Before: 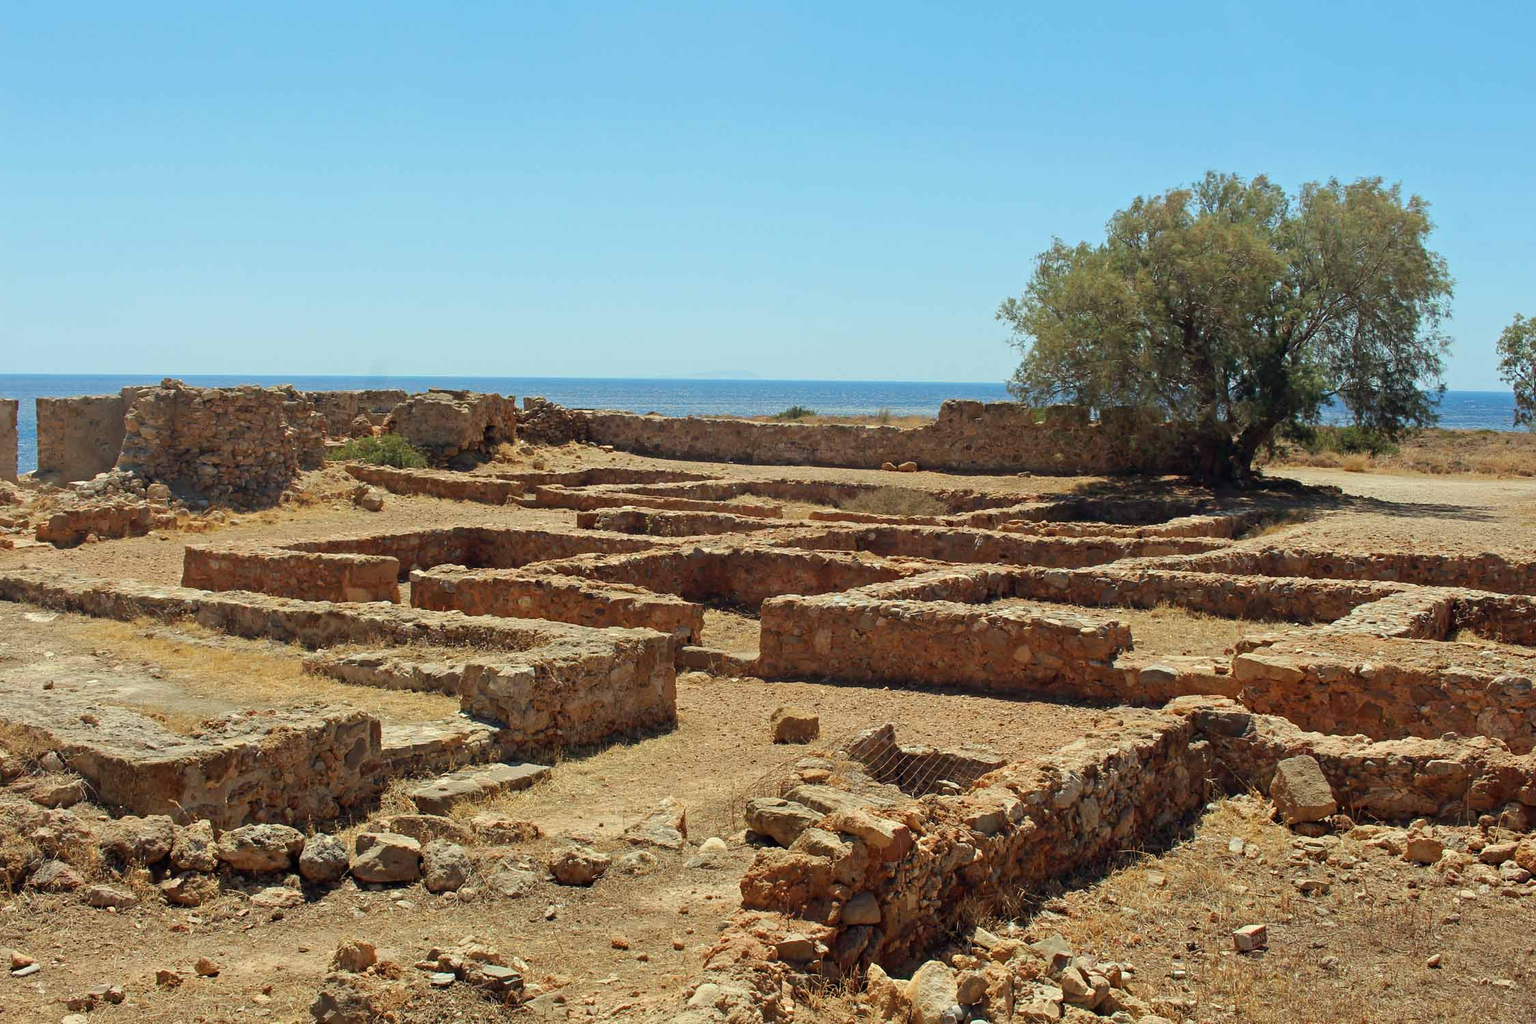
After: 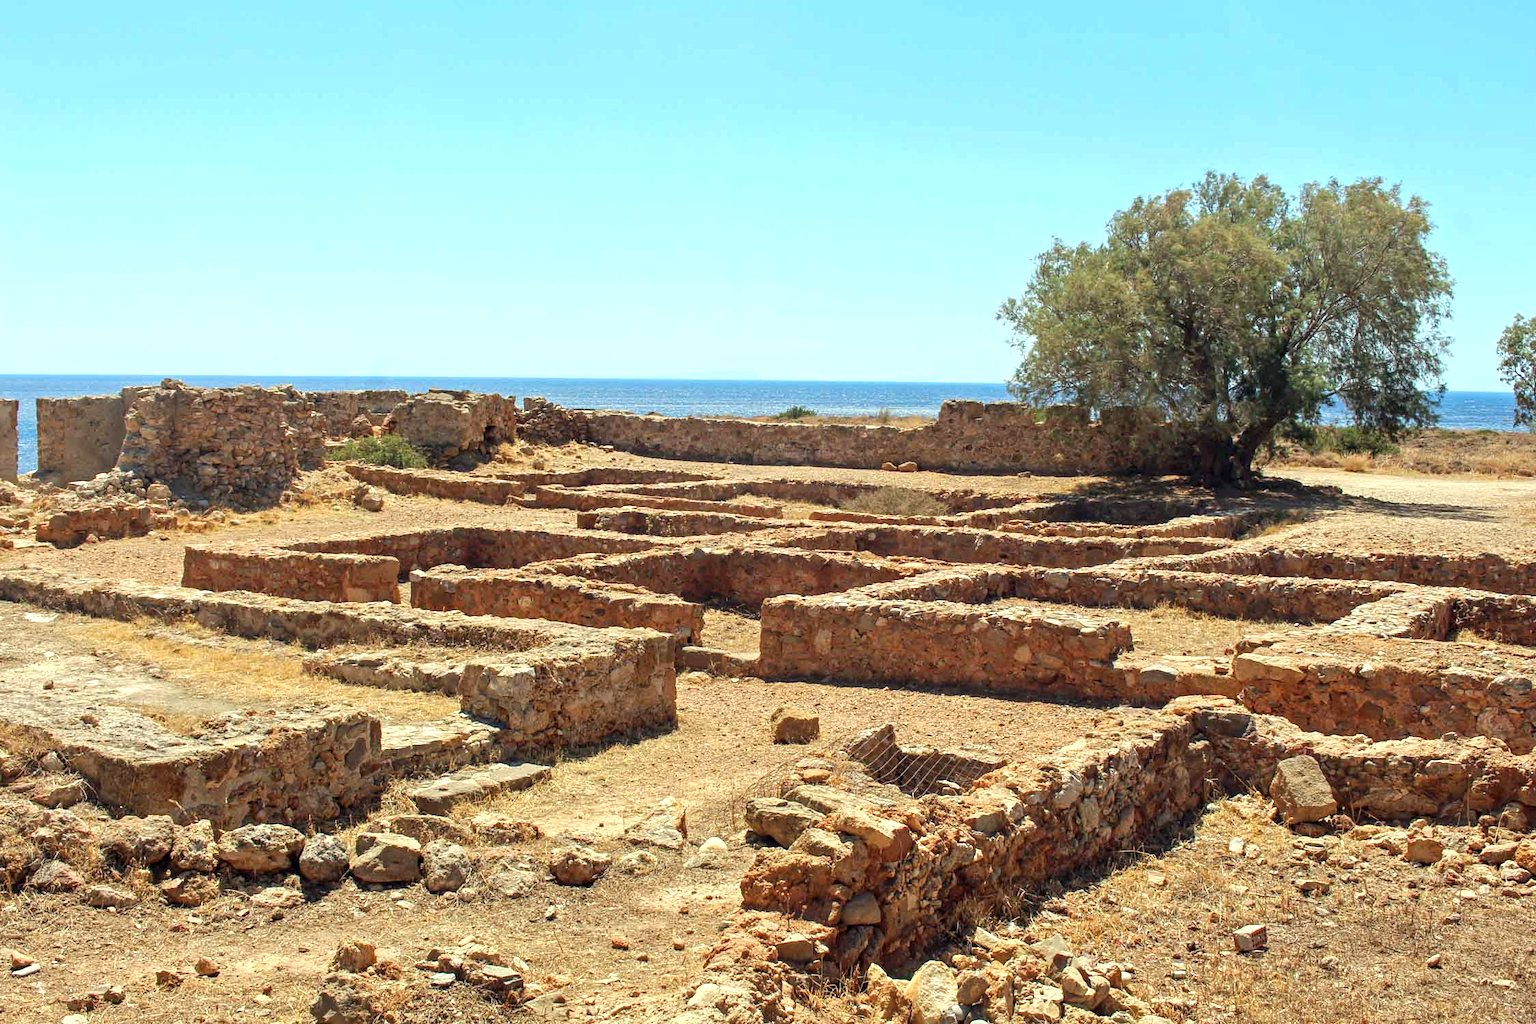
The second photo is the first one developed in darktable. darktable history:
exposure: exposure 0.661 EV, compensate highlight preservation false
local contrast: on, module defaults
